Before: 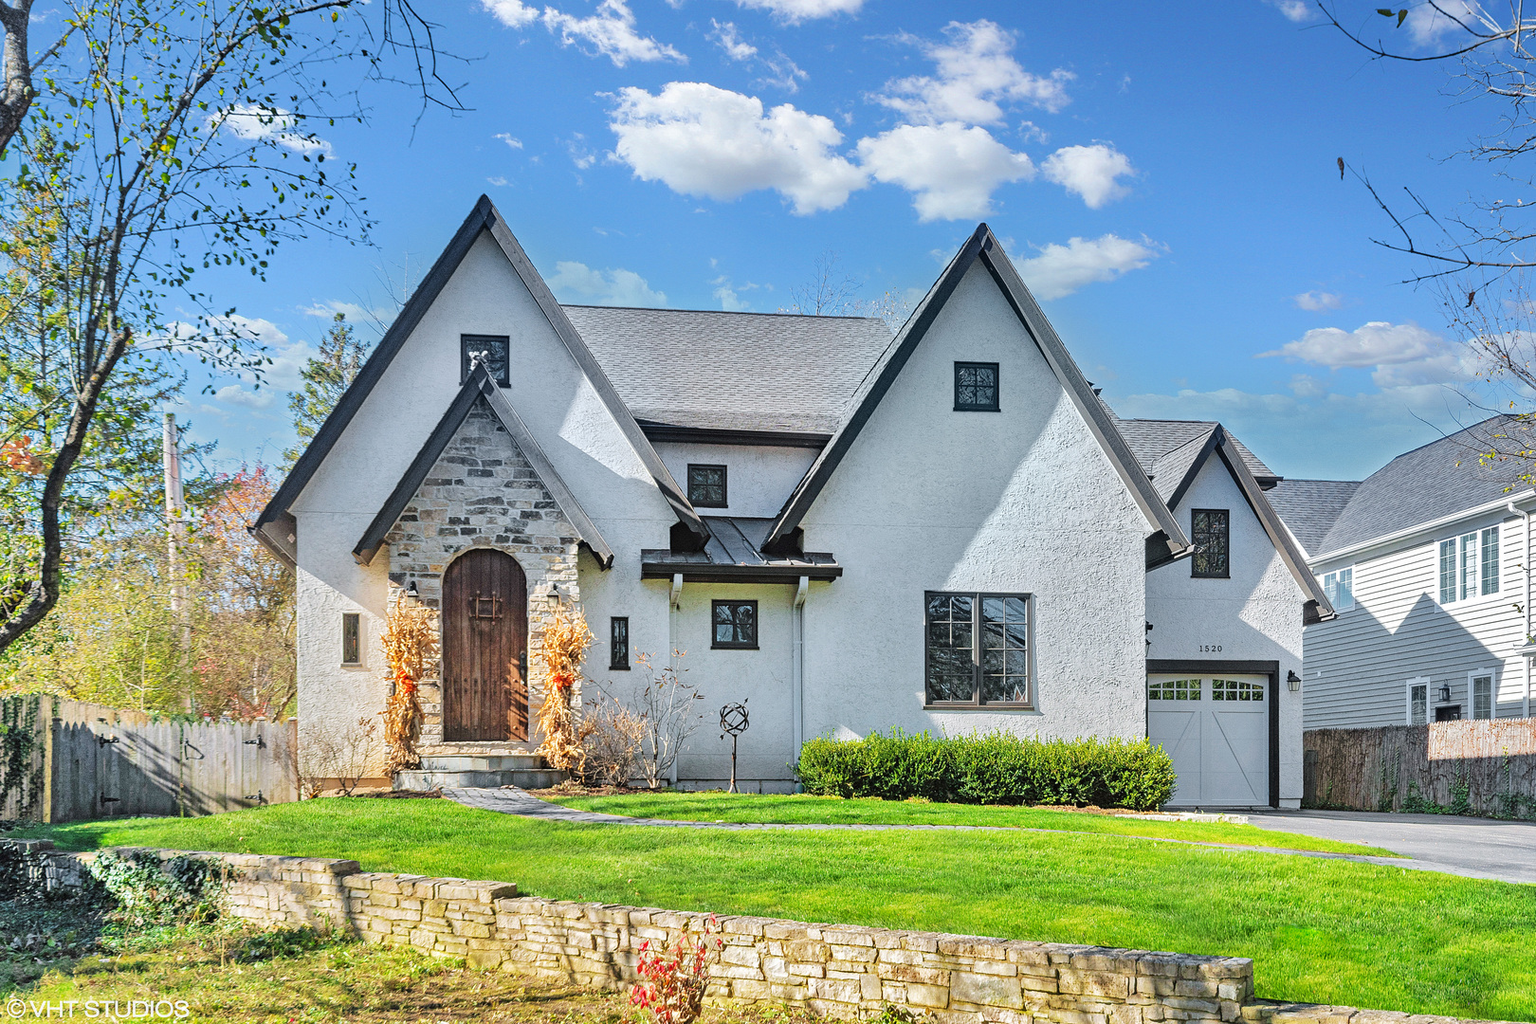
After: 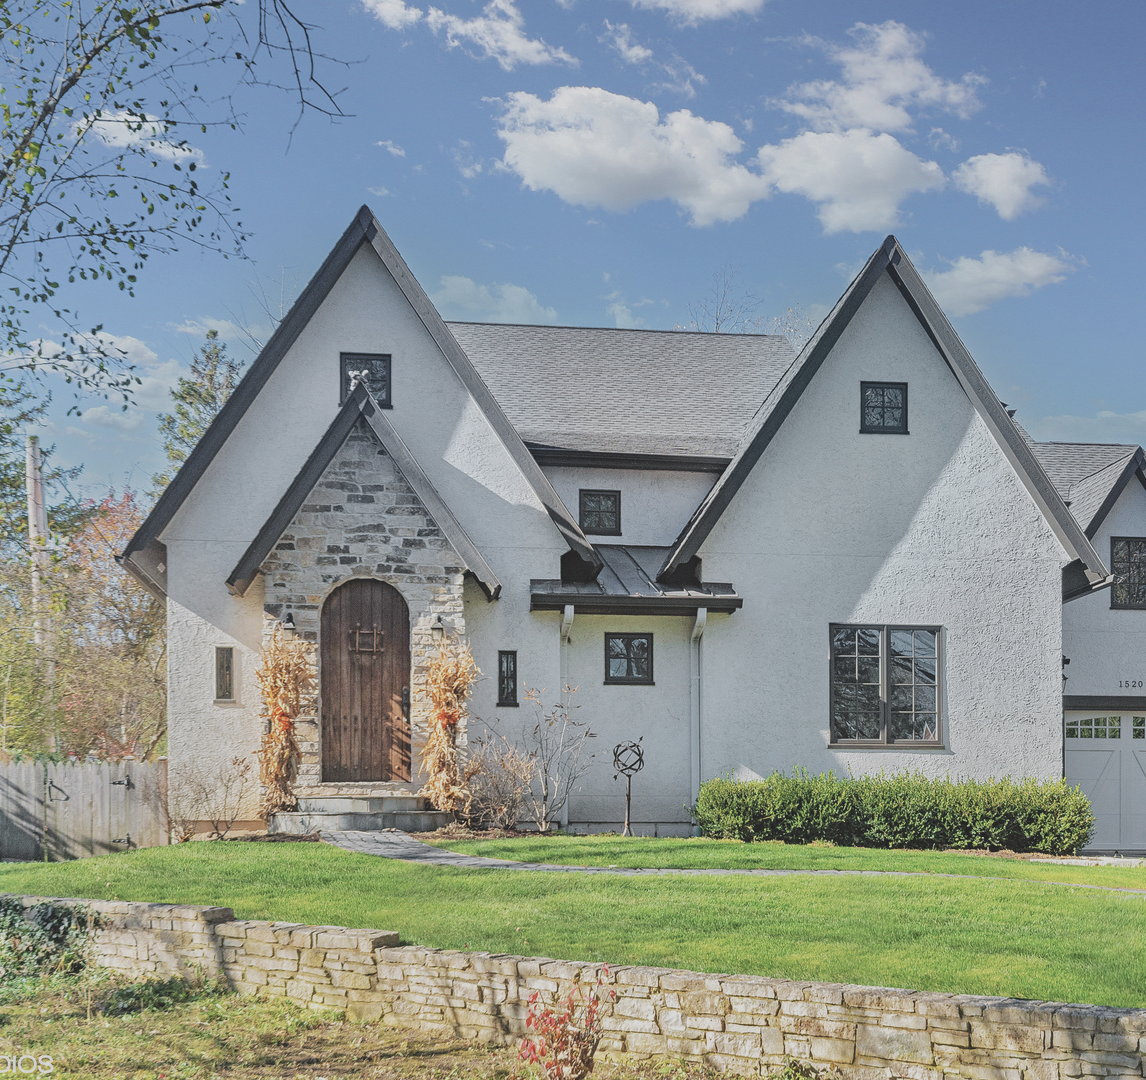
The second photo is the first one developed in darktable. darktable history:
contrast brightness saturation: contrast -0.26, saturation -0.43
crop and rotate: left 9.061%, right 20.142%
